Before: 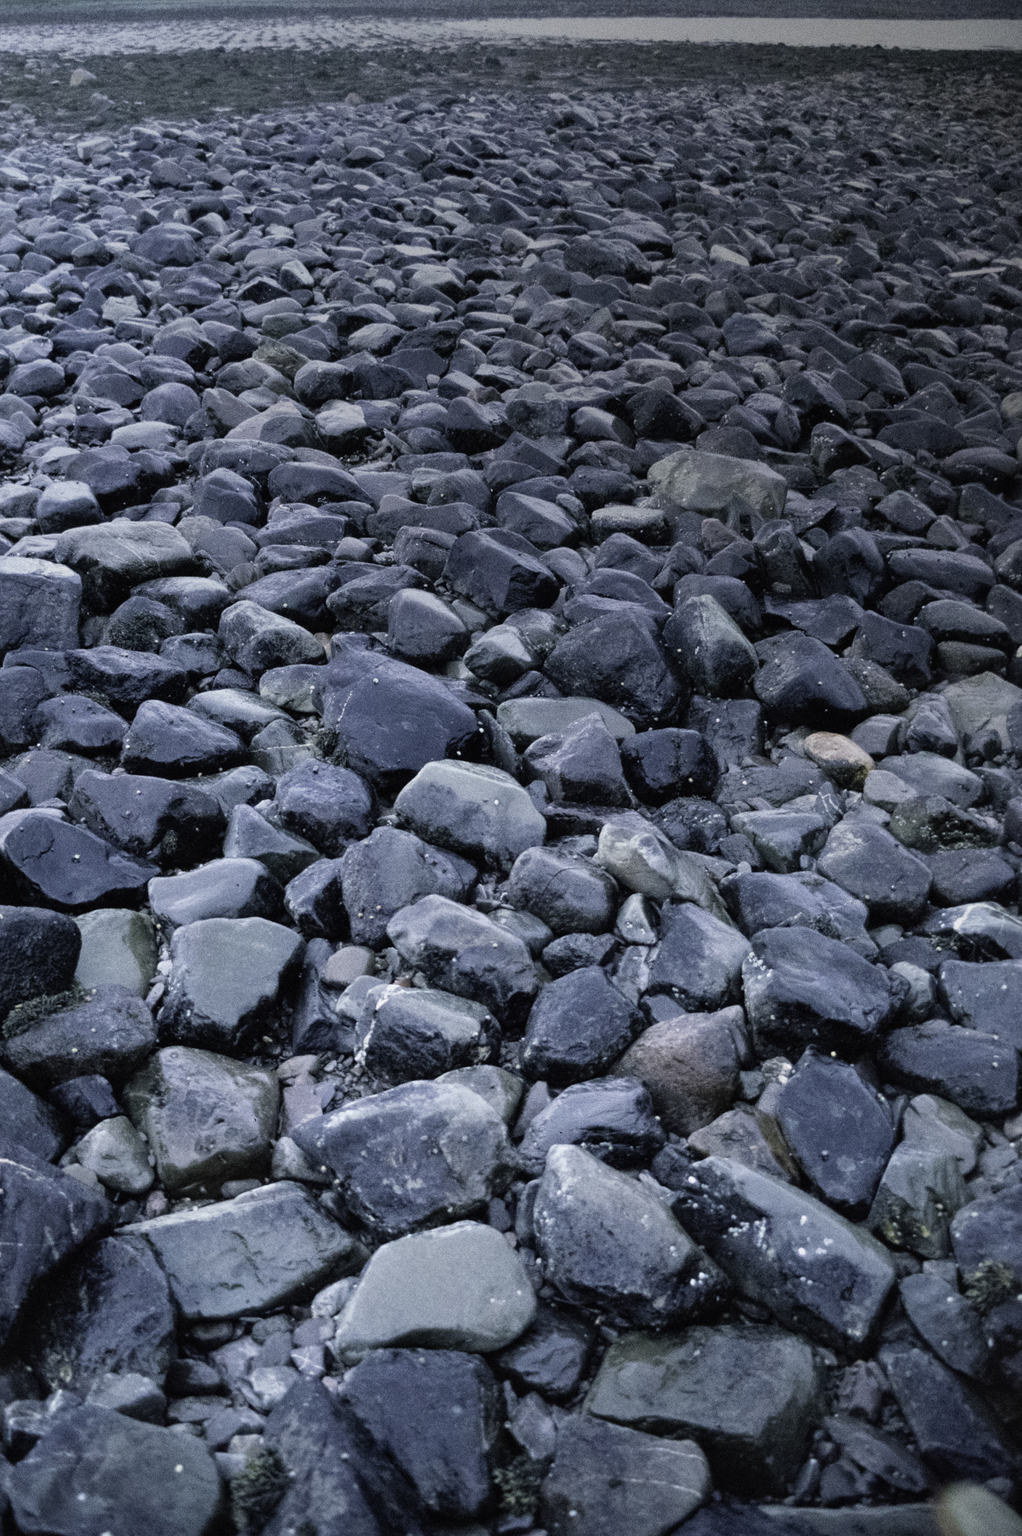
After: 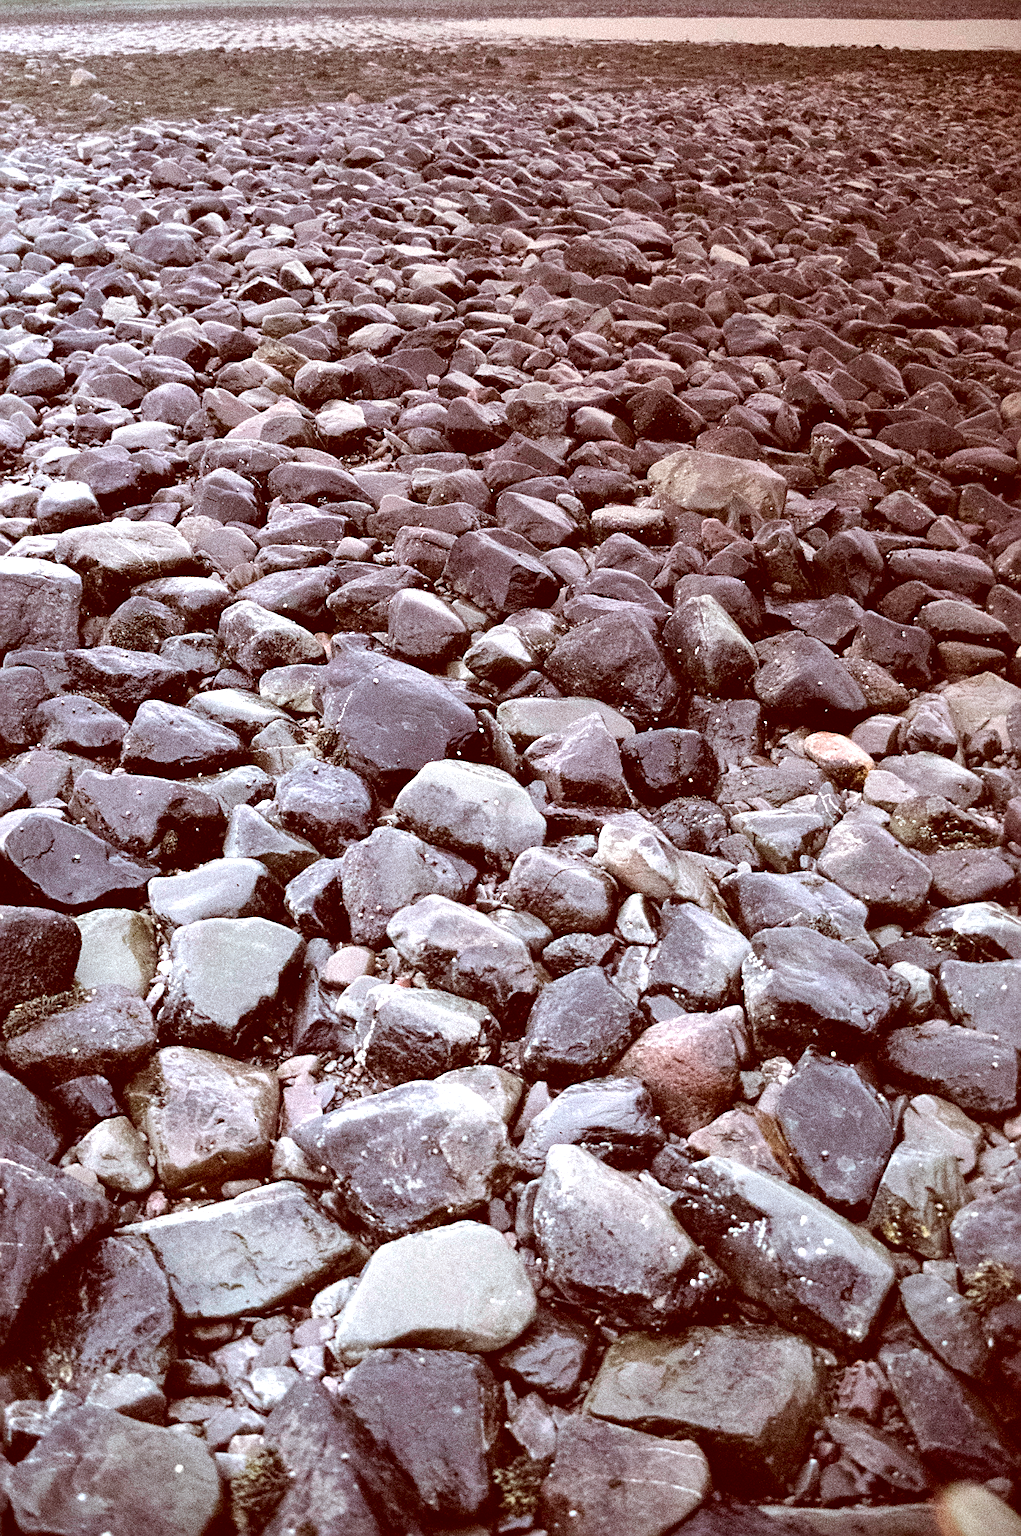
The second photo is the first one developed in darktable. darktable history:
color balance rgb: perceptual saturation grading › global saturation 25%, global vibrance 10%
color correction: highlights a* 9.03, highlights b* 8.71, shadows a* 40, shadows b* 40, saturation 0.8
exposure: black level correction -0.002, exposure 0.54 EV, compensate highlight preservation false
sharpen: on, module defaults
tone equalizer: -8 EV -0.417 EV, -7 EV -0.389 EV, -6 EV -0.333 EV, -5 EV -0.222 EV, -3 EV 0.222 EV, -2 EV 0.333 EV, -1 EV 0.389 EV, +0 EV 0.417 EV, edges refinement/feathering 500, mask exposure compensation -1.57 EV, preserve details no
